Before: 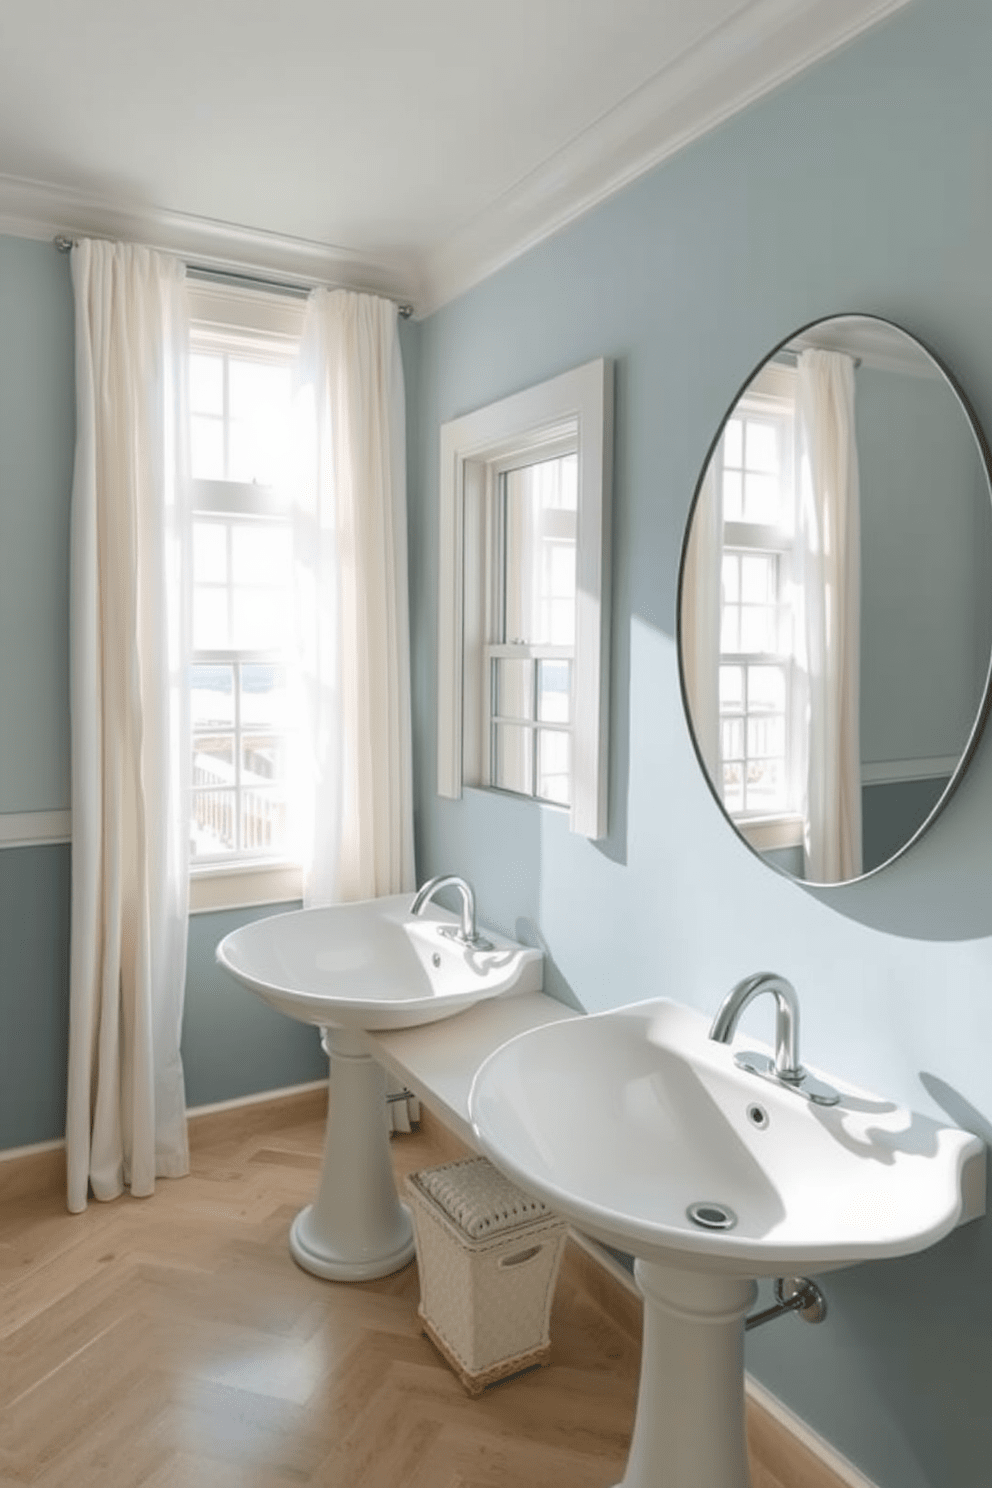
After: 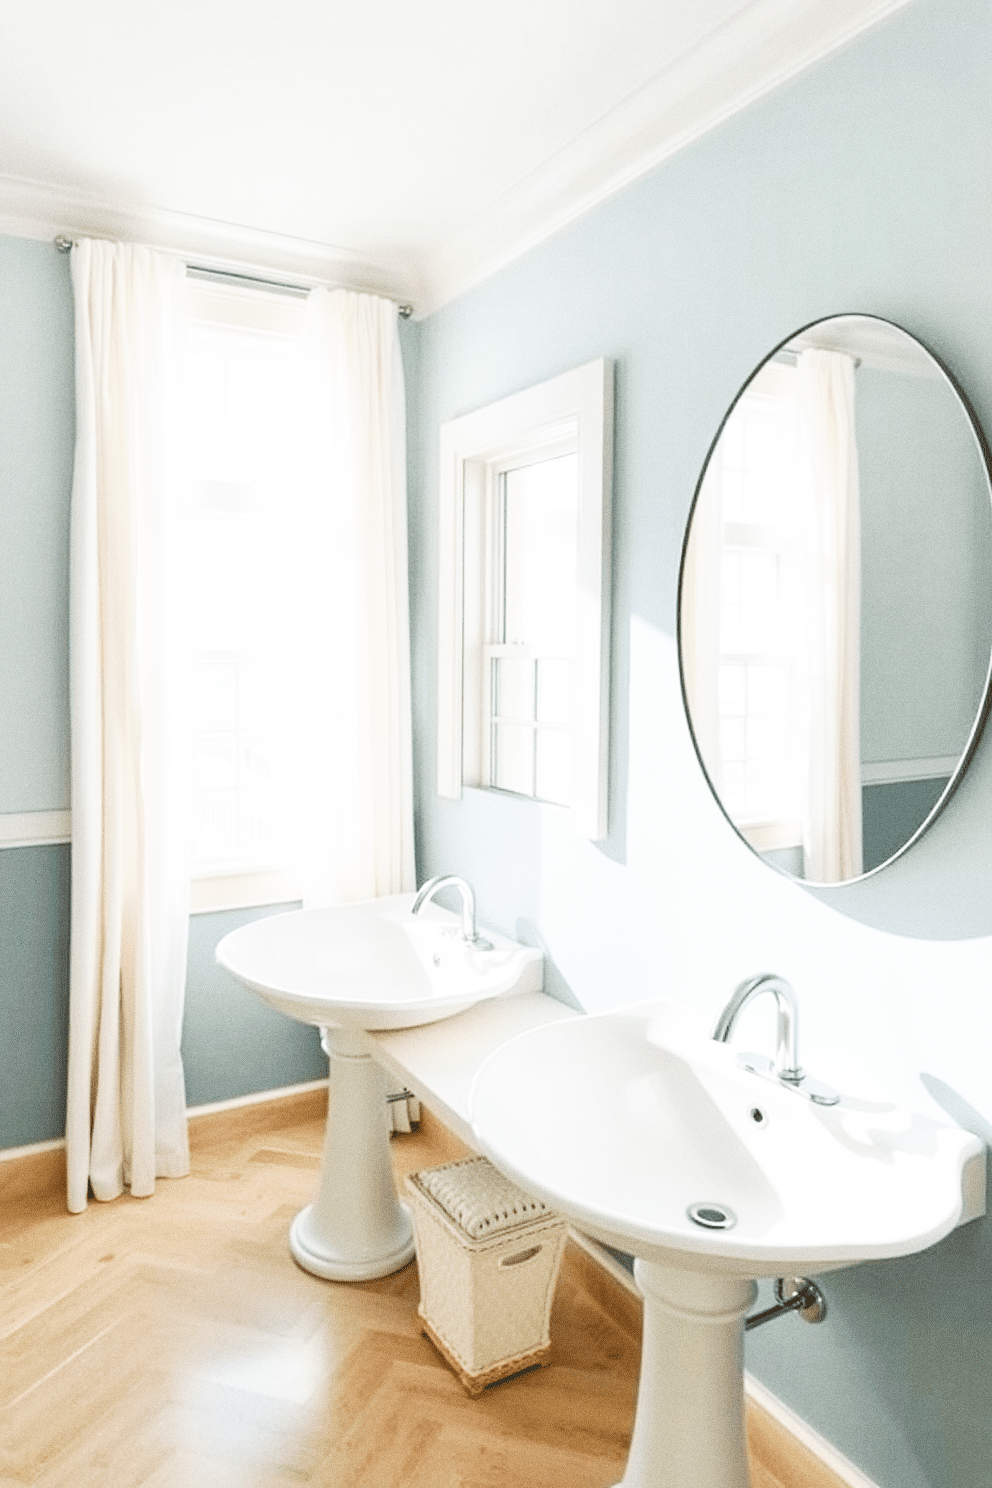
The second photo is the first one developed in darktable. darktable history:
base curve: curves: ch0 [(0, 0) (0.007, 0.004) (0.027, 0.03) (0.046, 0.07) (0.207, 0.54) (0.442, 0.872) (0.673, 0.972) (1, 1)], preserve colors none
grain: coarseness 0.09 ISO
